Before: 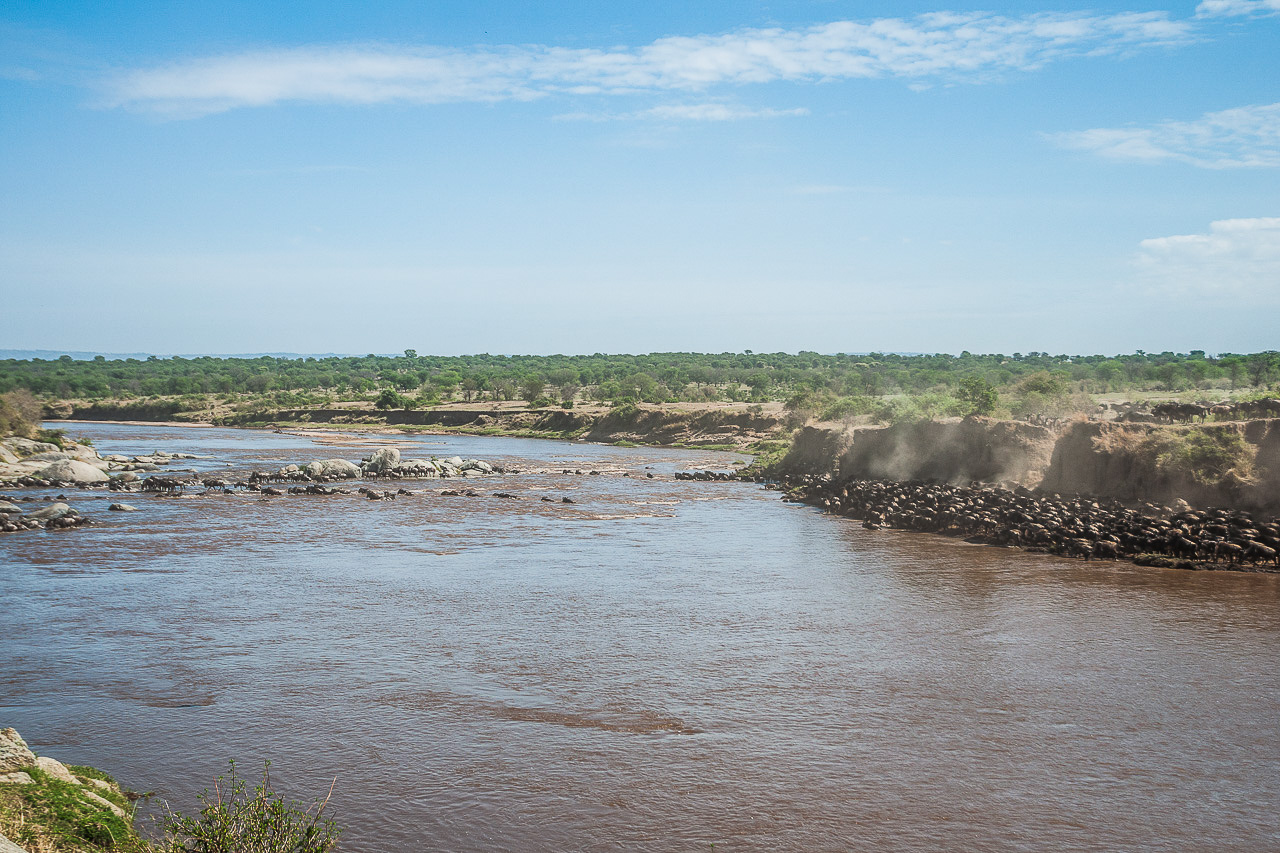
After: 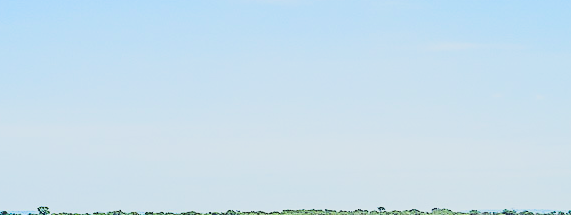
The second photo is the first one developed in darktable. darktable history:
crop: left 28.731%, top 16.858%, right 26.615%, bottom 57.852%
tone curve: curves: ch0 [(0, 0.03) (0.113, 0.087) (0.207, 0.184) (0.515, 0.612) (0.712, 0.793) (1, 0.946)]; ch1 [(0, 0) (0.172, 0.123) (0.317, 0.279) (0.414, 0.382) (0.476, 0.479) (0.505, 0.498) (0.534, 0.534) (0.621, 0.65) (0.709, 0.764) (1, 1)]; ch2 [(0, 0) (0.411, 0.424) (0.505, 0.505) (0.521, 0.524) (0.537, 0.57) (0.65, 0.699) (1, 1)], color space Lab, linked channels, preserve colors none
color balance rgb: shadows lift › luminance 0.374%, shadows lift › chroma 6.819%, shadows lift › hue 301.59°, perceptual saturation grading › global saturation 20%, perceptual saturation grading › highlights -14.024%, perceptual saturation grading › shadows 49.61%, perceptual brilliance grading › highlights 11.245%, global vibrance 20%
haze removal: compatibility mode true, adaptive false
tone equalizer: -8 EV -0.742 EV, -7 EV -0.666 EV, -6 EV -0.562 EV, -5 EV -0.377 EV, -3 EV 0.401 EV, -2 EV 0.6 EV, -1 EV 0.699 EV, +0 EV 0.742 EV, edges refinement/feathering 500, mask exposure compensation -1.57 EV, preserve details no
filmic rgb: black relative exposure -9.34 EV, white relative exposure 6.71 EV, hardness 3.09, contrast 1.051
contrast equalizer: octaves 7, y [[0.51, 0.537, 0.559, 0.574, 0.599, 0.618], [0.5 ×6], [0.5 ×6], [0 ×6], [0 ×6]]
